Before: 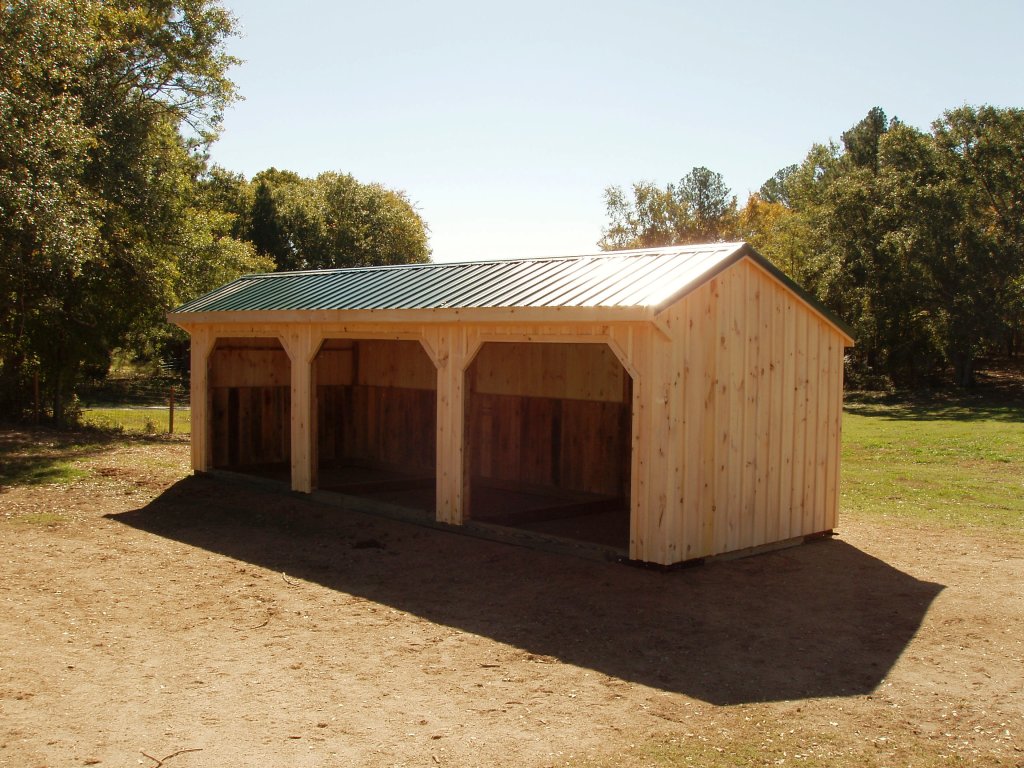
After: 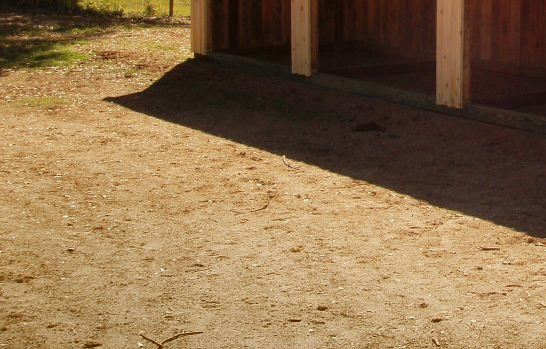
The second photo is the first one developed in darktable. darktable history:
levels: levels [0, 0.478, 1]
shadows and highlights: shadows 21.01, highlights -82.04, soften with gaussian
crop and rotate: top 54.338%, right 46.625%, bottom 0.194%
